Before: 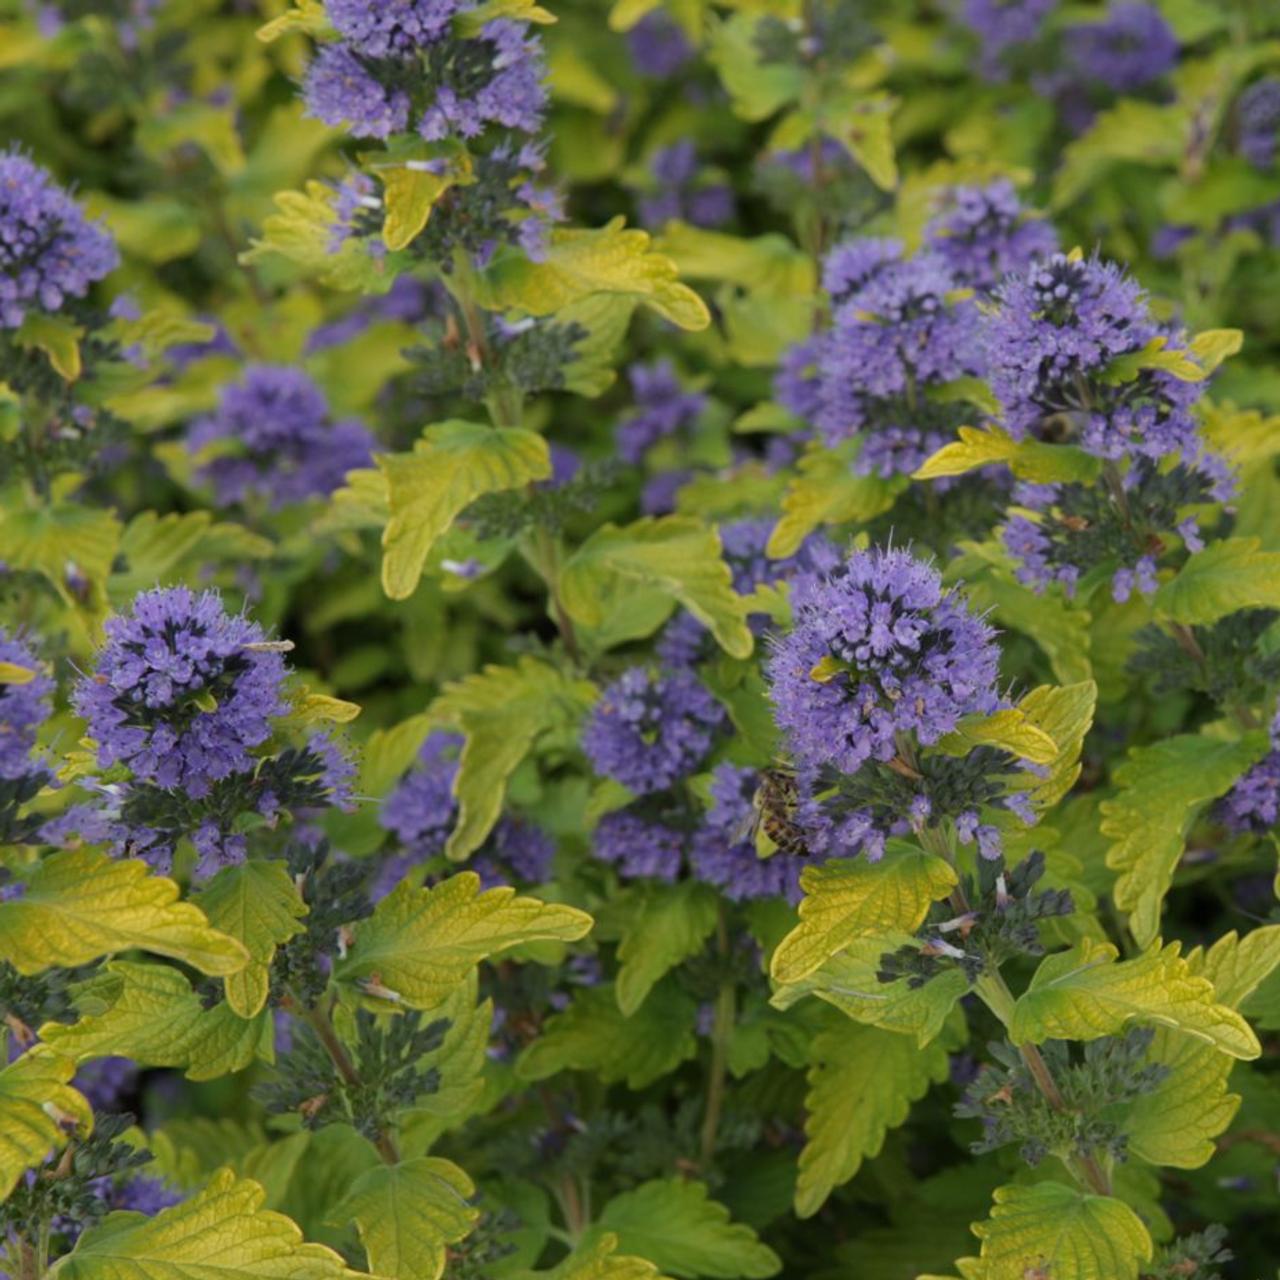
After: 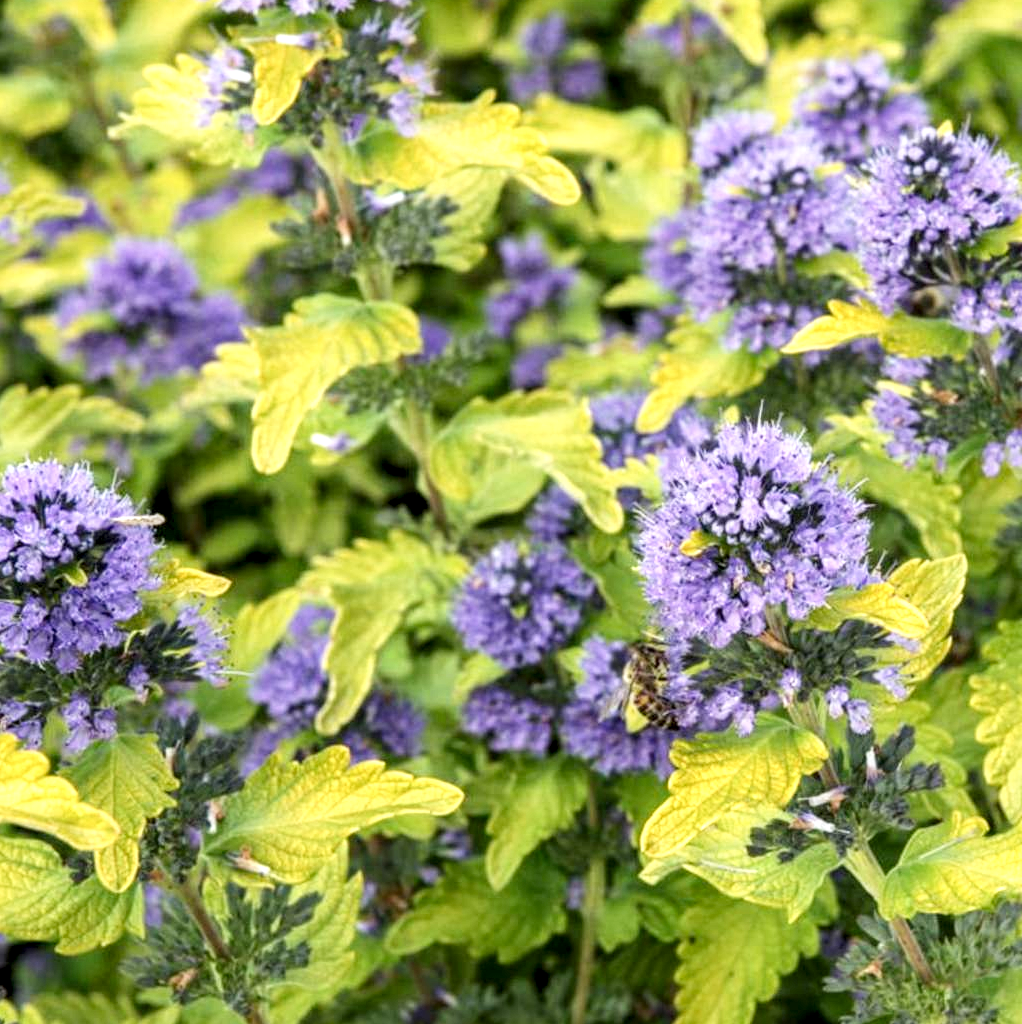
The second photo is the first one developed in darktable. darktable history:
local contrast: highlights 60%, shadows 59%, detail 160%
crop and rotate: left 10.169%, top 9.909%, right 9.983%, bottom 10.035%
tone curve: curves: ch0 [(0, 0) (0.739, 0.837) (1, 1)]; ch1 [(0, 0) (0.226, 0.261) (0.383, 0.397) (0.462, 0.473) (0.498, 0.502) (0.521, 0.52) (0.578, 0.57) (1, 1)]; ch2 [(0, 0) (0.438, 0.456) (0.5, 0.5) (0.547, 0.557) (0.597, 0.58) (0.629, 0.603) (1, 1)], preserve colors none
exposure: exposure 0.81 EV, compensate highlight preservation false
